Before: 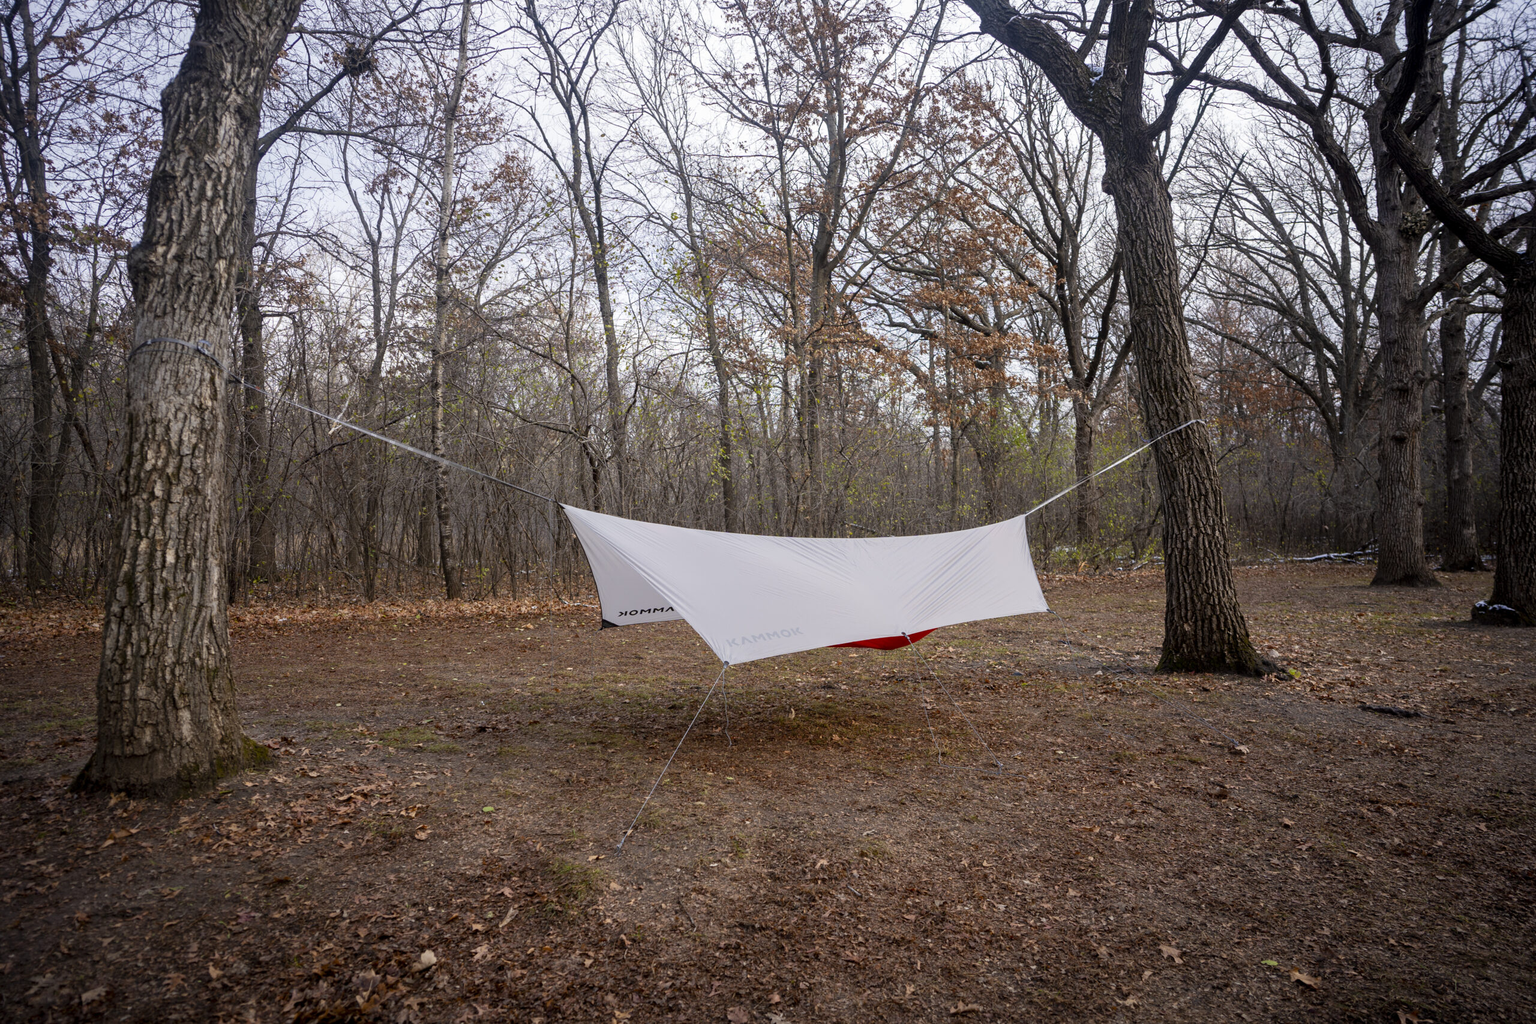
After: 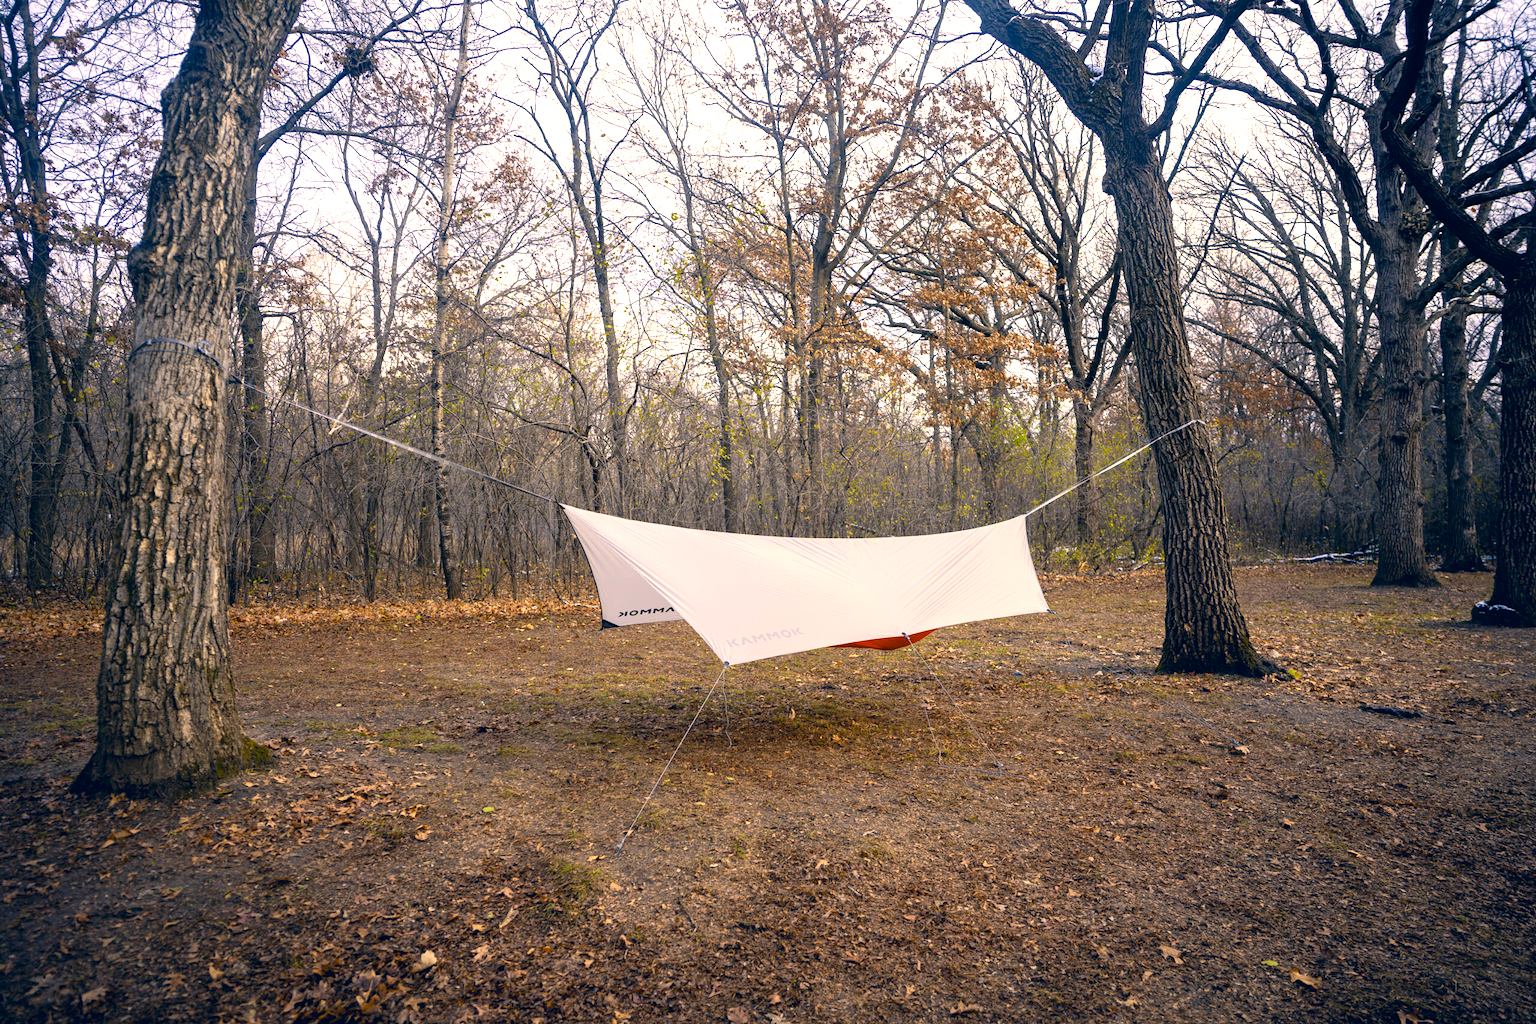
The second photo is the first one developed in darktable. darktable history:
color contrast: green-magenta contrast 0.85, blue-yellow contrast 1.25, unbound 0
color correction: highlights a* 10.32, highlights b* 14.66, shadows a* -9.59, shadows b* -15.02
exposure: black level correction 0, exposure 0.7 EV, compensate exposure bias true, compensate highlight preservation false
